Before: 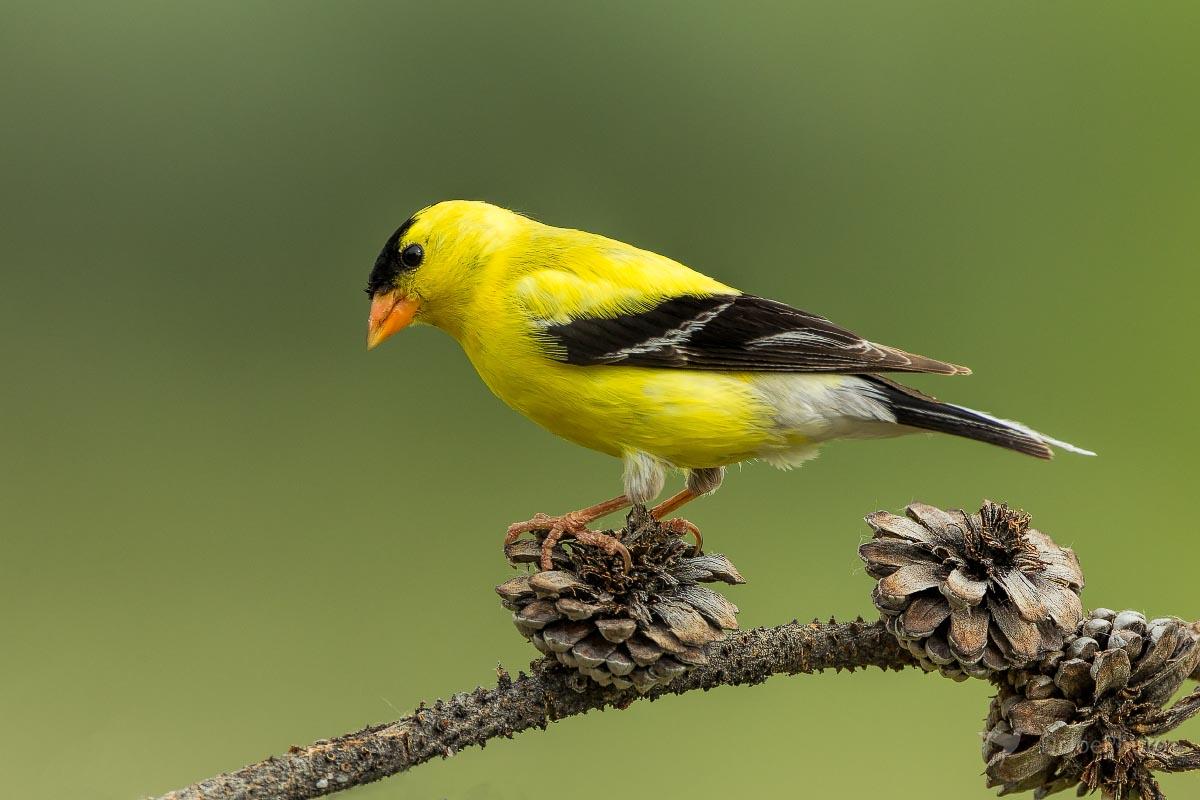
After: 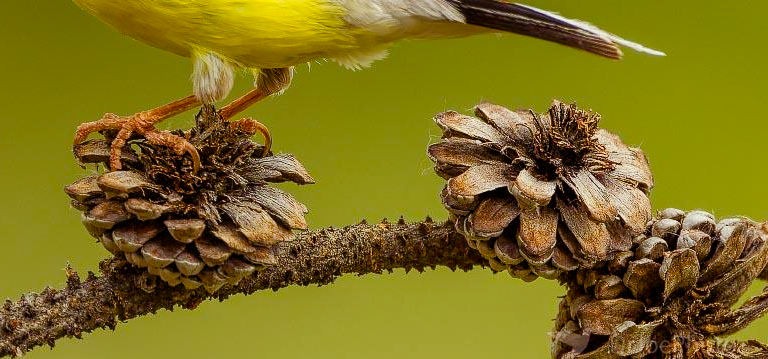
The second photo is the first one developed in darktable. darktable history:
crop and rotate: left 35.953%, top 50.011%, bottom 5.001%
color balance rgb: power › chroma 1.573%, power › hue 26.55°, perceptual saturation grading › global saturation 20%, perceptual saturation grading › highlights -14.164%, perceptual saturation grading › shadows 49.532%, global vibrance 9.846%
